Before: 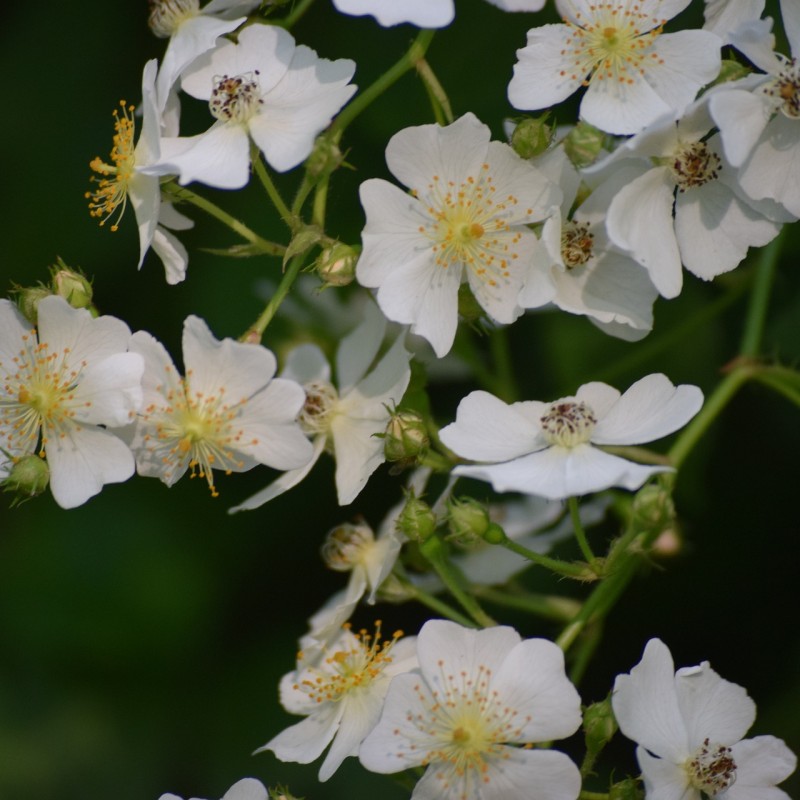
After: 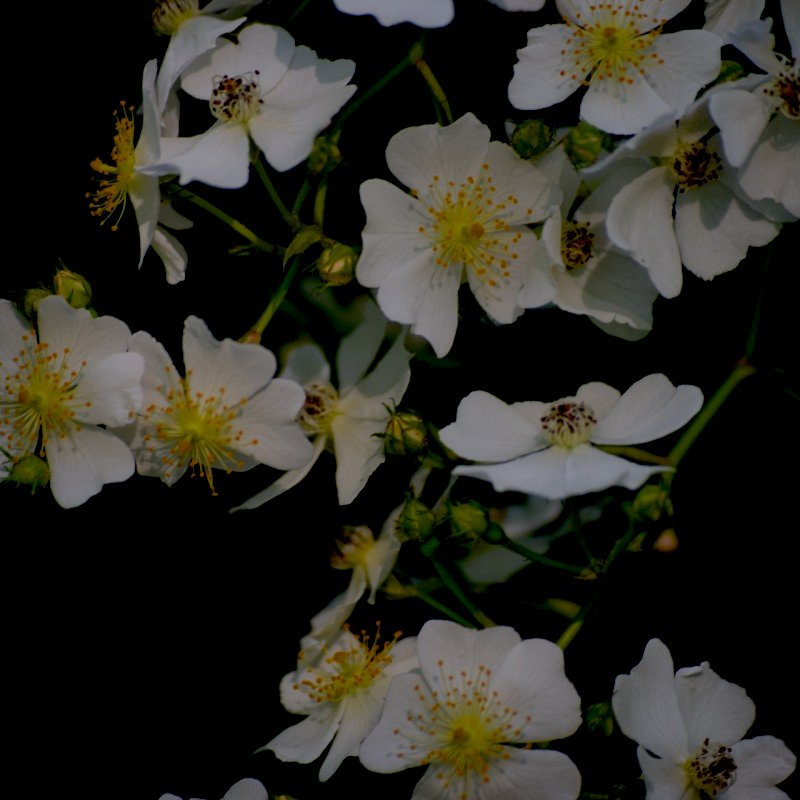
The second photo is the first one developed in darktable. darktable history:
exposure: exposure -1.468 EV, compensate highlight preservation false
color balance rgb: global offset › luminance -0.51%, perceptual saturation grading › global saturation 27.53%, perceptual saturation grading › highlights -25%, perceptual saturation grading › shadows 25%, perceptual brilliance grading › highlights 6.62%, perceptual brilliance grading › mid-tones 17.07%, perceptual brilliance grading › shadows -5.23%
base curve: curves: ch0 [(0.017, 0) (0.425, 0.441) (0.844, 0.933) (1, 1)], preserve colors none
